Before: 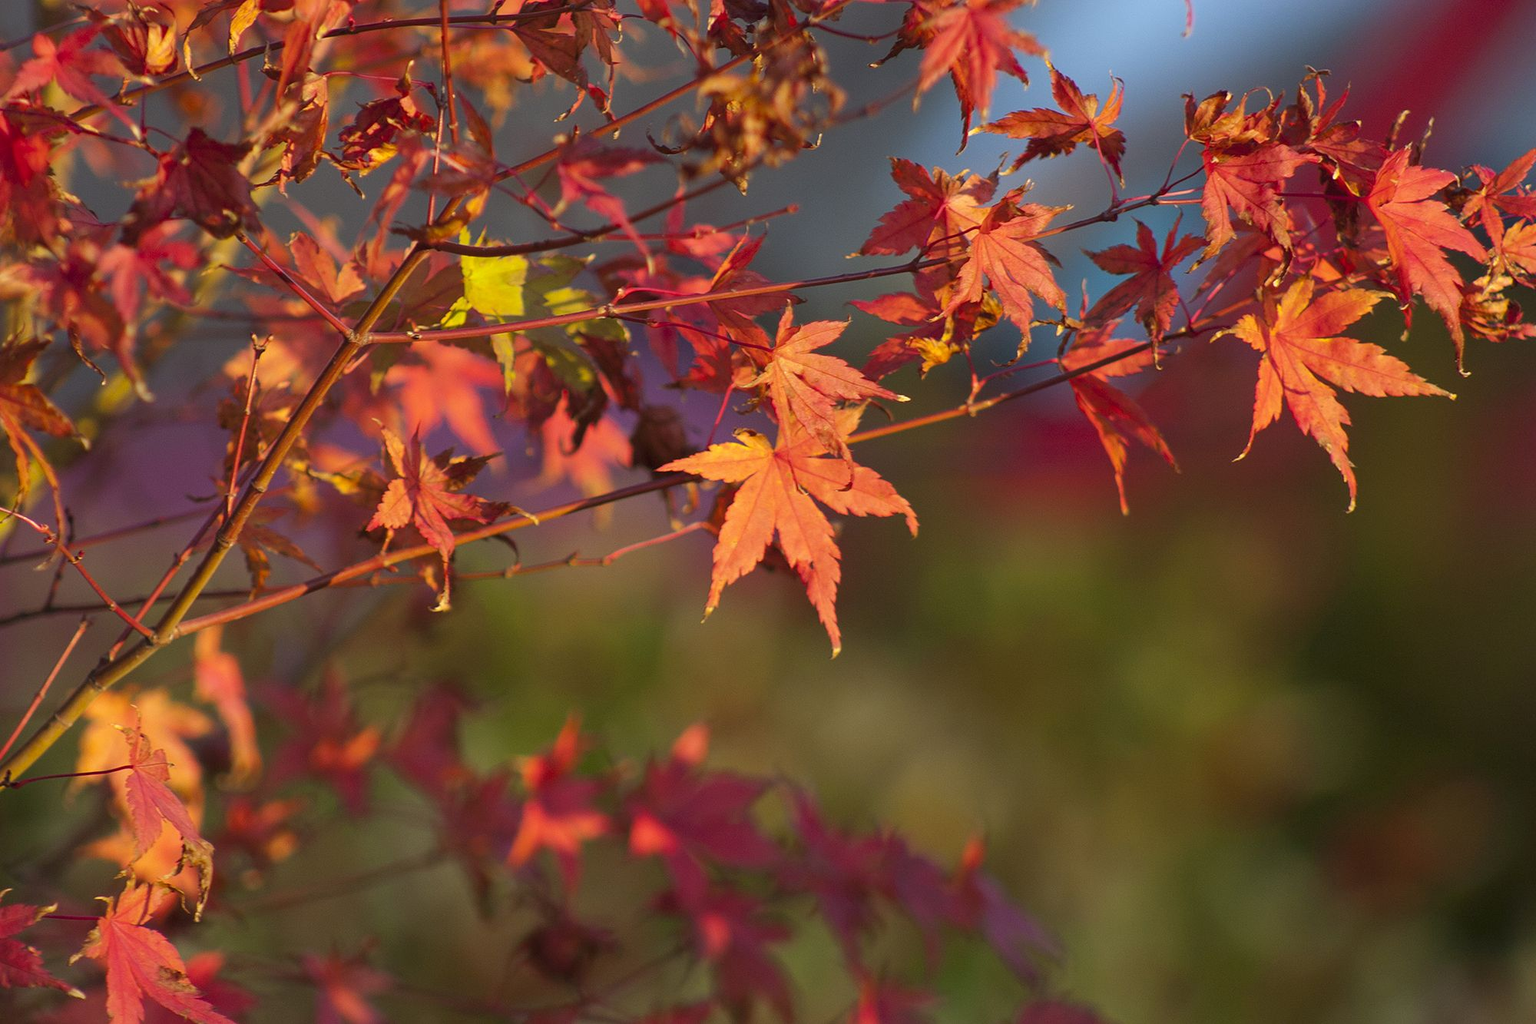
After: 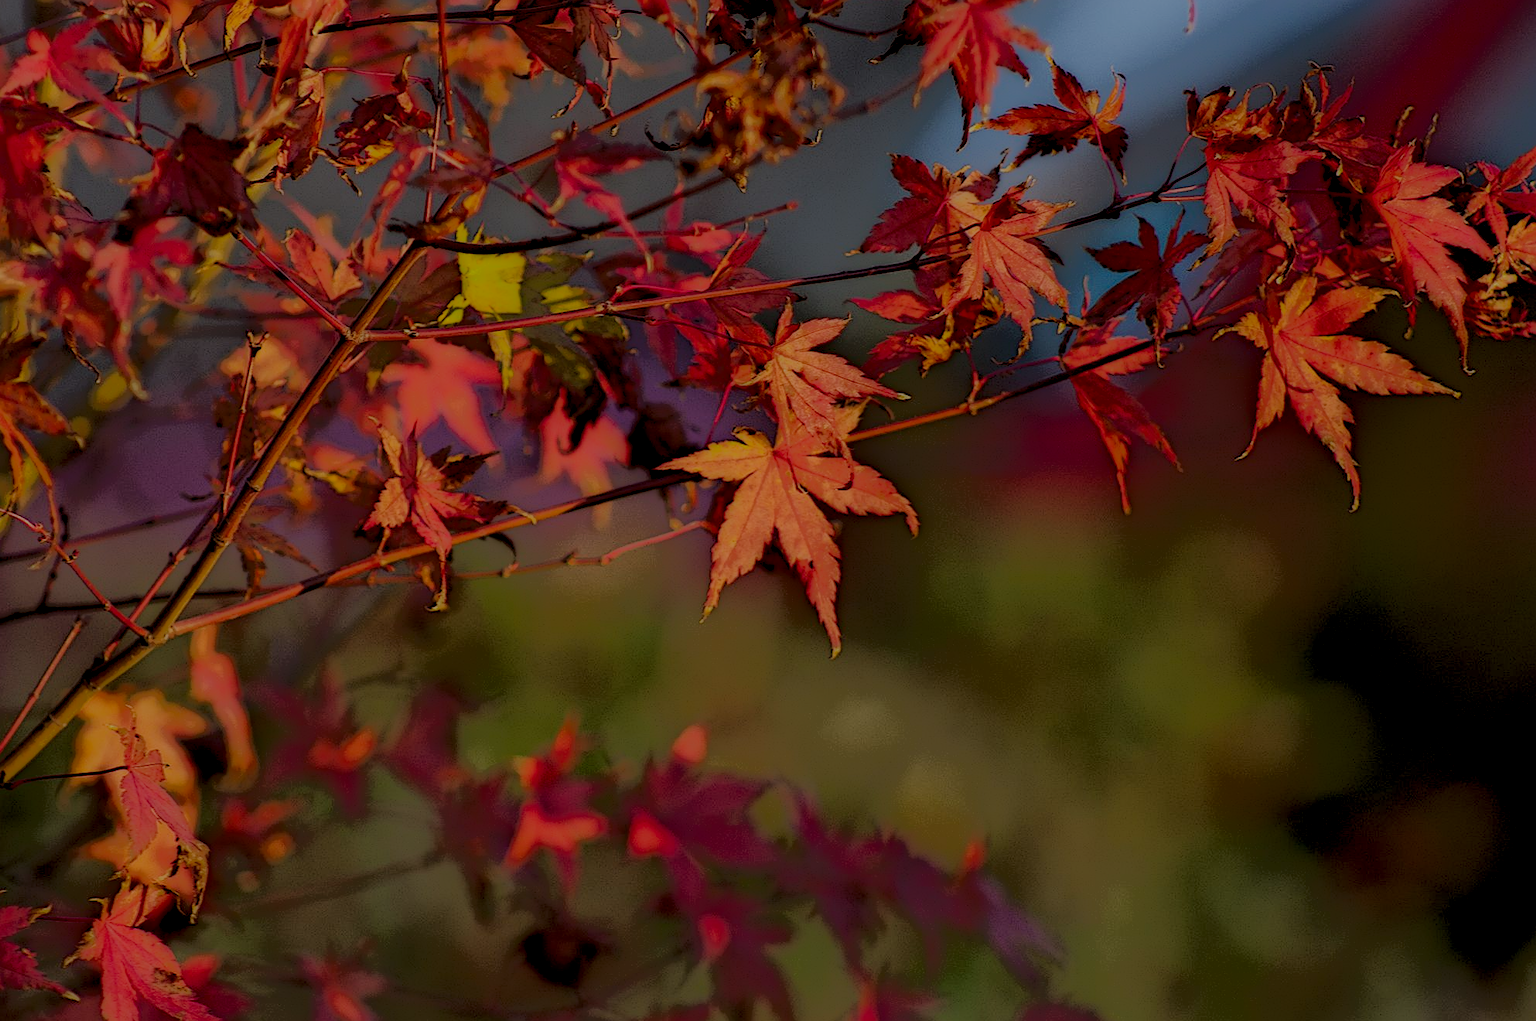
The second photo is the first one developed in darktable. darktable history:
tone curve: curves: ch0 [(0, 0) (0.003, 0.003) (0.011, 0.011) (0.025, 0.025) (0.044, 0.044) (0.069, 0.069) (0.1, 0.099) (0.136, 0.135) (0.177, 0.176) (0.224, 0.223) (0.277, 0.275) (0.335, 0.333) (0.399, 0.396) (0.468, 0.465) (0.543, 0.545) (0.623, 0.625) (0.709, 0.71) (0.801, 0.801) (0.898, 0.898) (1, 1)], preserve colors none
filmic rgb: black relative exposure -6.82 EV, white relative exposure 5.89 EV, hardness 2.71
crop: left 0.434%, top 0.485%, right 0.244%, bottom 0.386%
shadows and highlights: shadows 0, highlights 40
sharpen: on, module defaults
local contrast: highlights 0%, shadows 198%, detail 164%, midtone range 0.001
